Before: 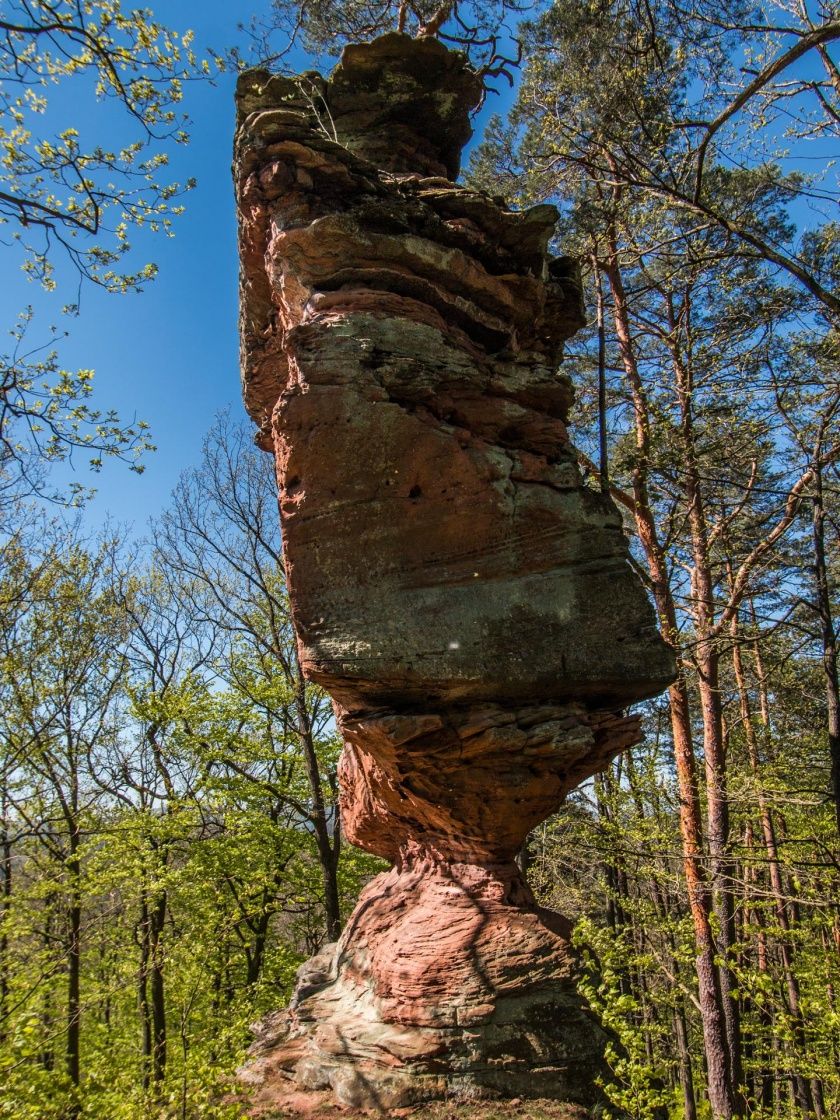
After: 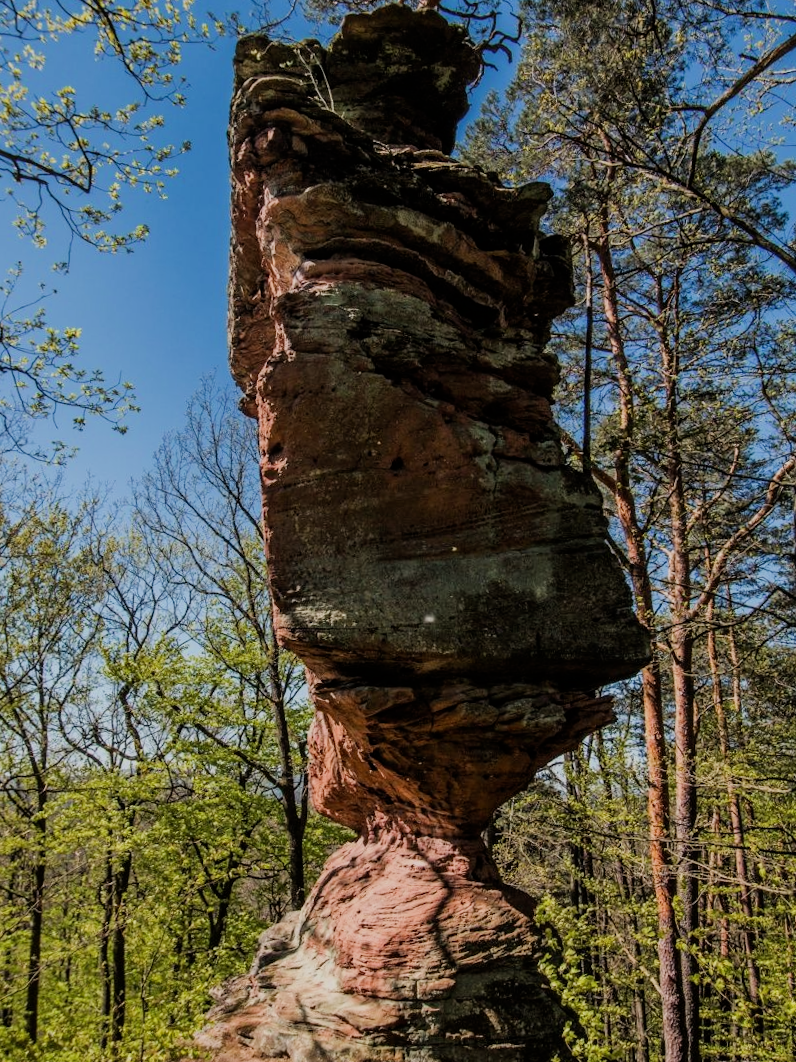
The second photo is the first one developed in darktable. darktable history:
filmic rgb: black relative exposure -7.65 EV, white relative exposure 4.56 EV, hardness 3.61, contrast 1.05
crop and rotate: angle -2.38°
